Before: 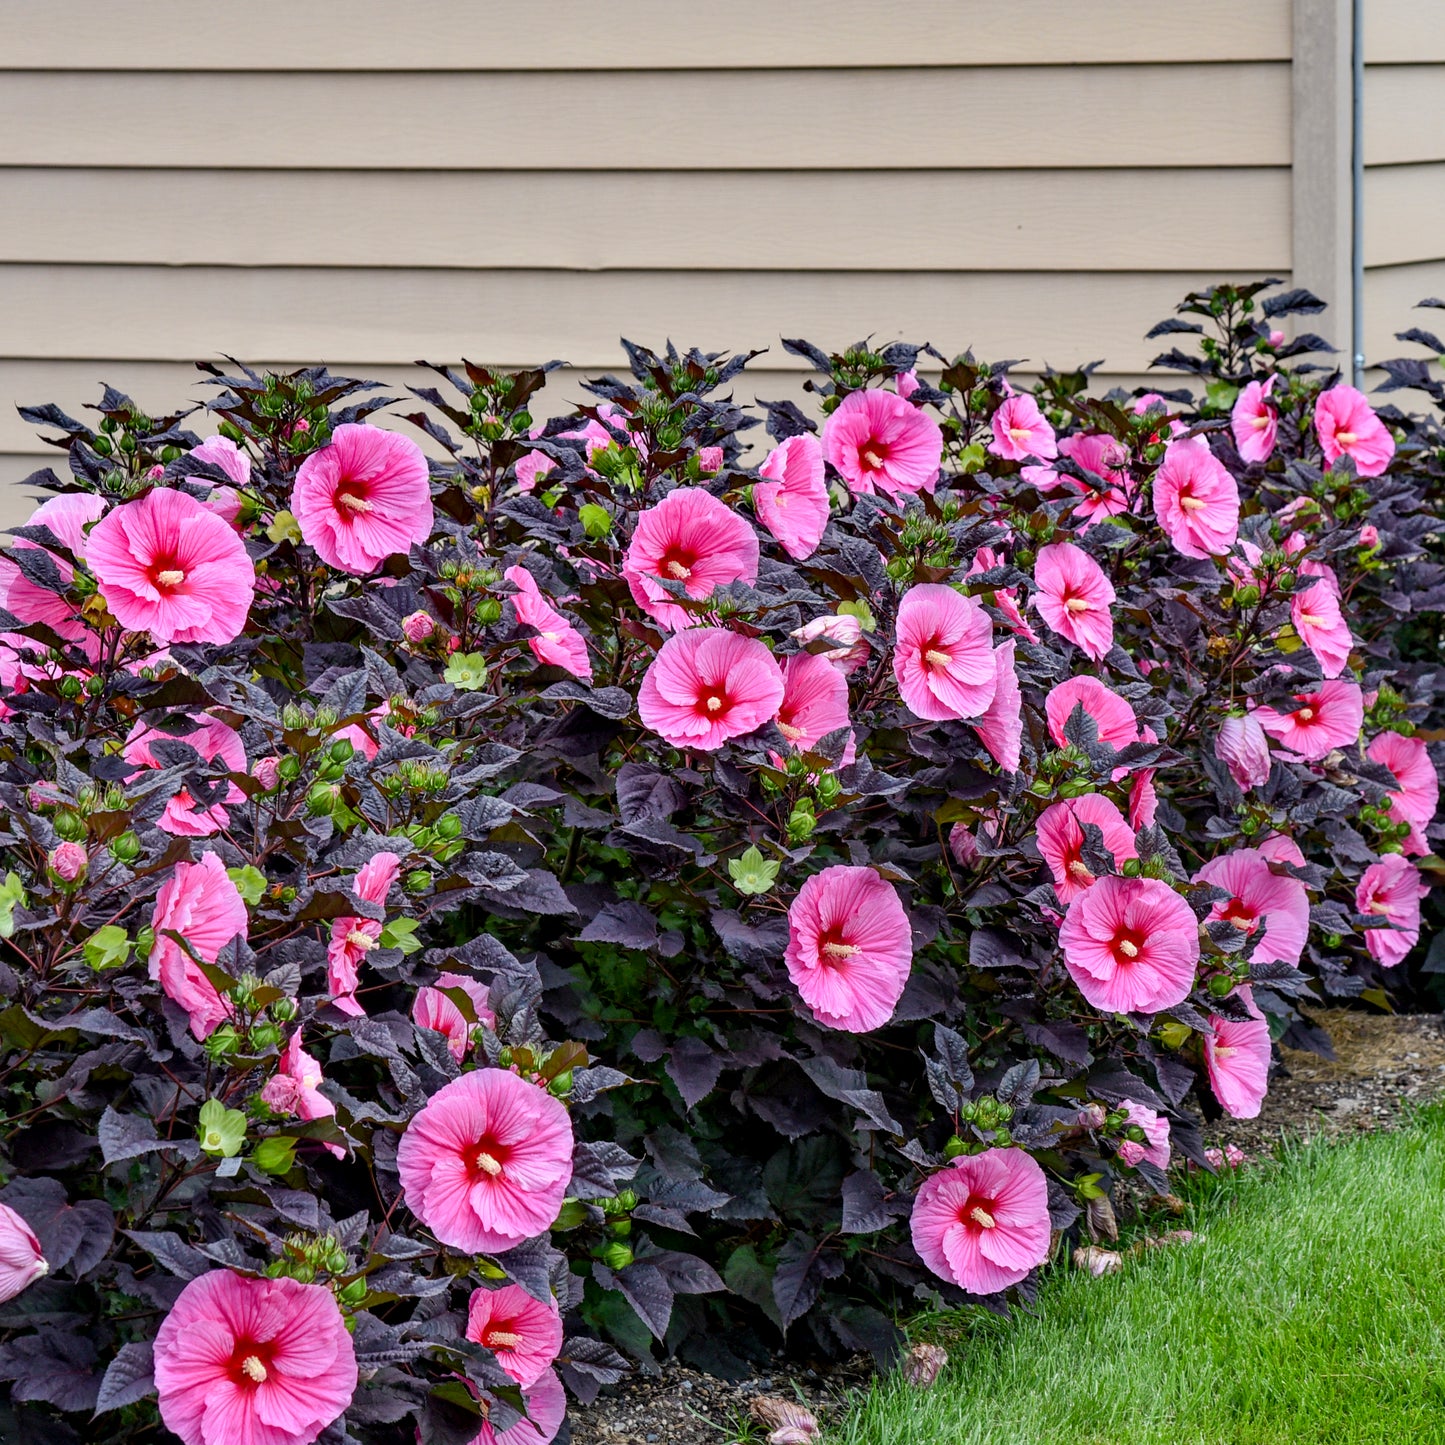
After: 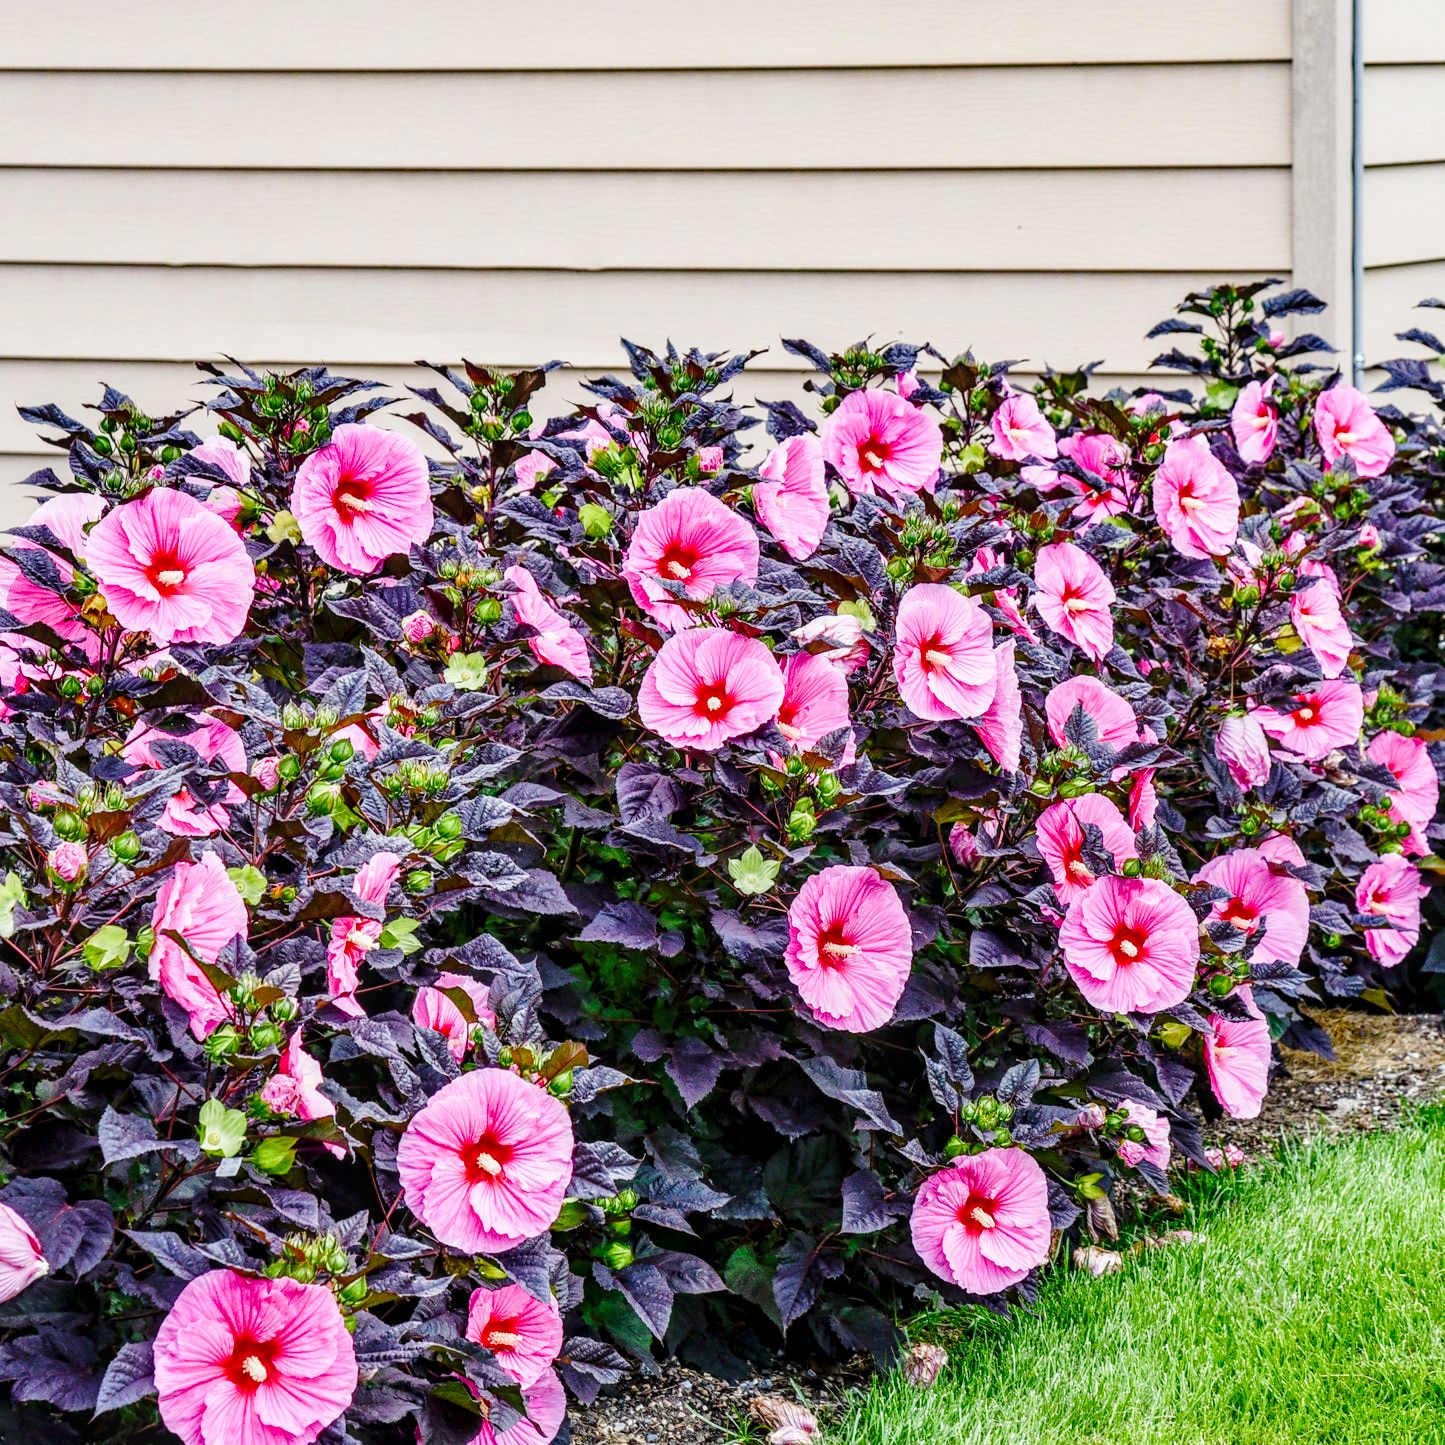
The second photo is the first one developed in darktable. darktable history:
color balance rgb: perceptual saturation grading › global saturation 0.461%, perceptual saturation grading › highlights -24.779%, perceptual saturation grading › shadows 29.936%
base curve: curves: ch0 [(0, 0) (0.028, 0.03) (0.121, 0.232) (0.46, 0.748) (0.859, 0.968) (1, 1)], preserve colors none
local contrast: on, module defaults
